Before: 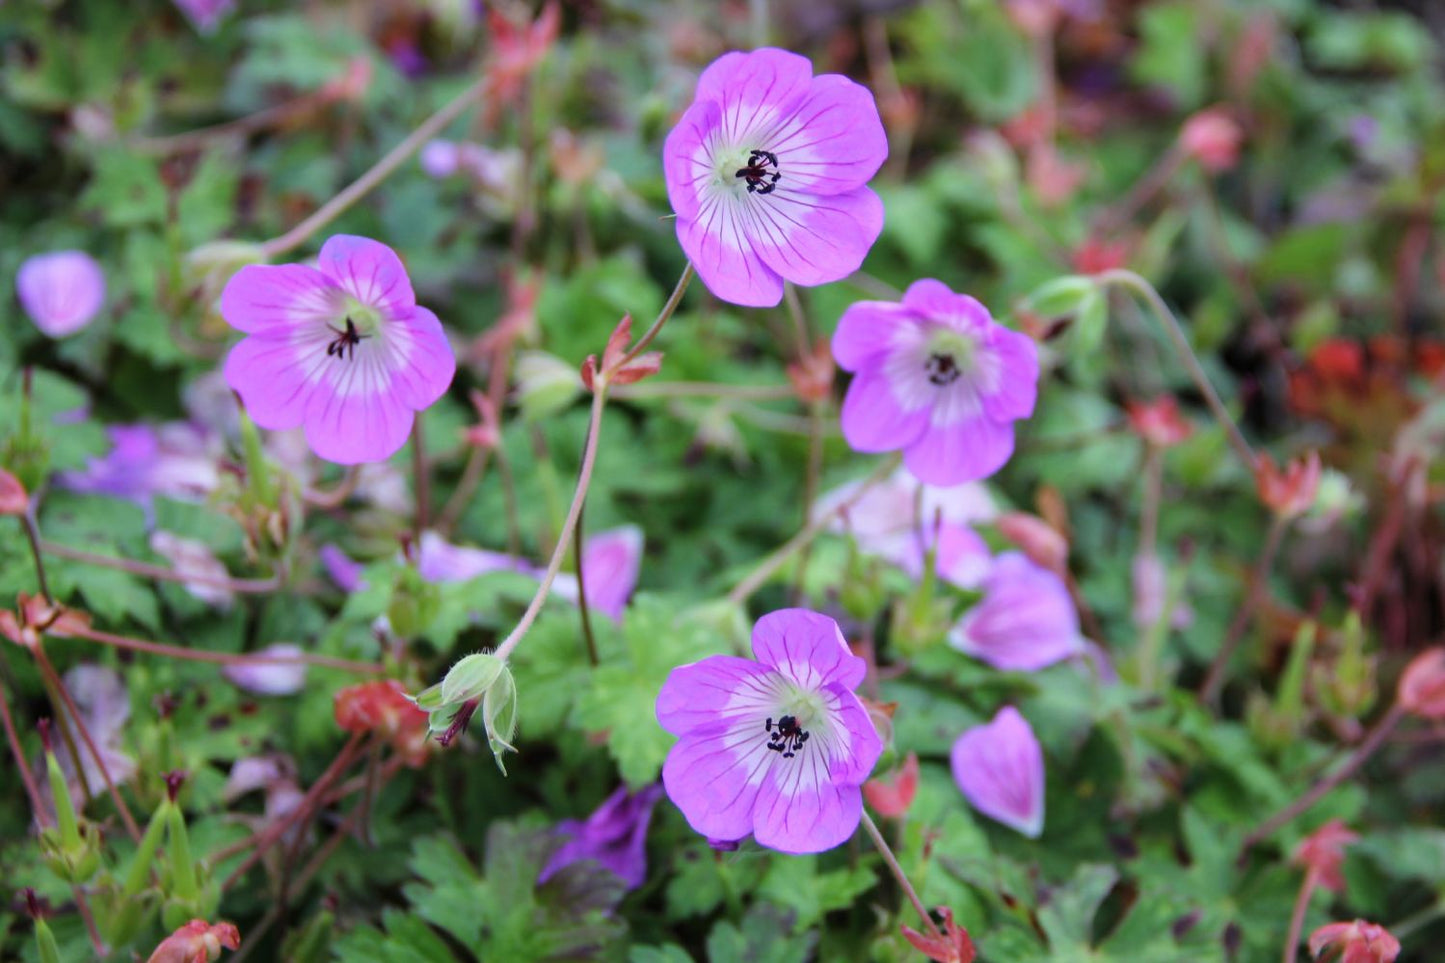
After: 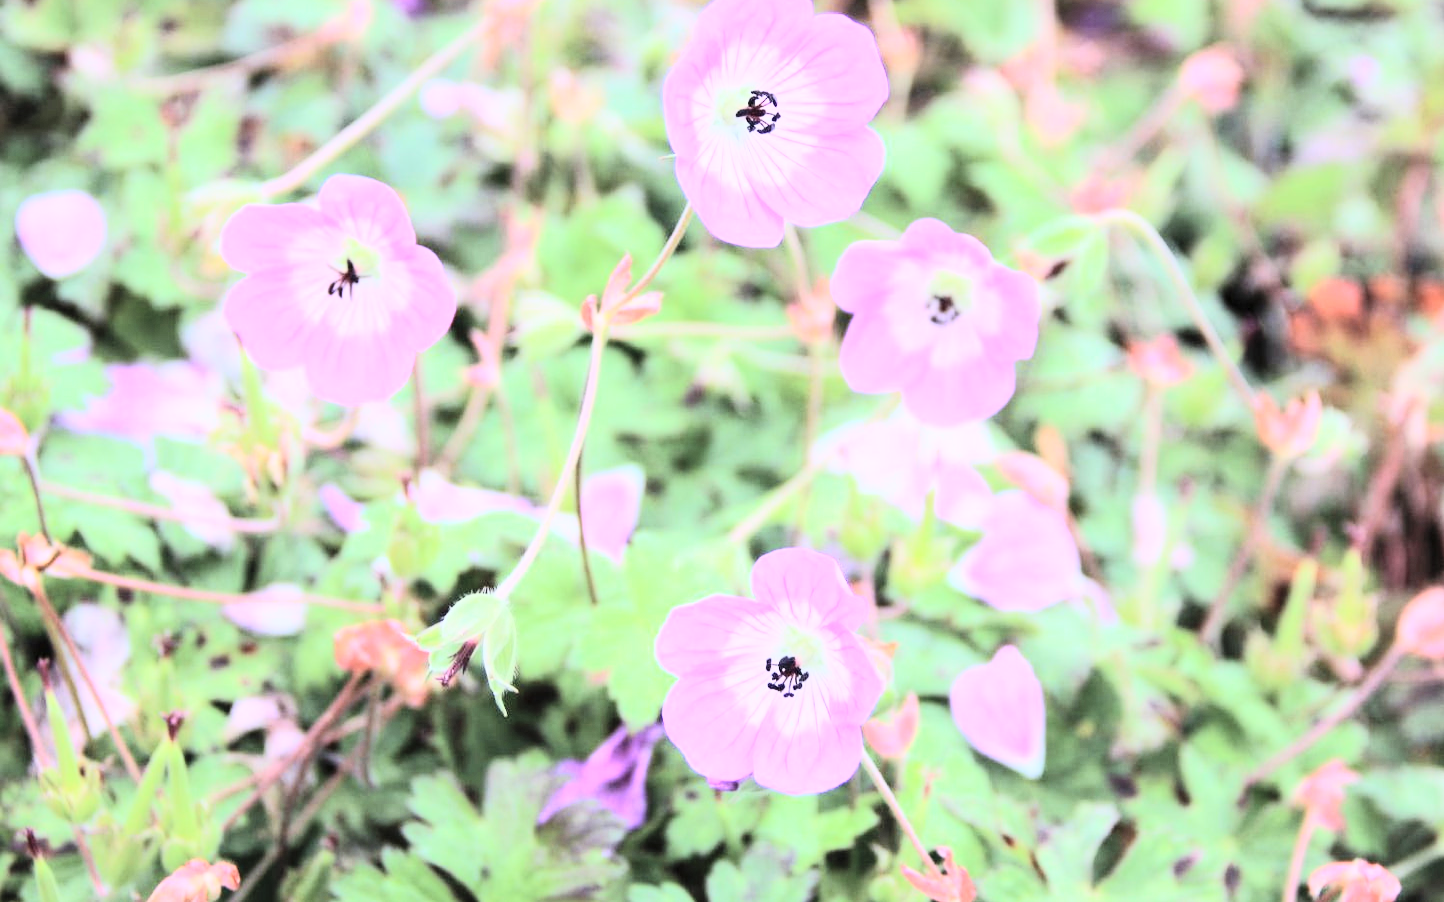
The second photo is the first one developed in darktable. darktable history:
tone curve: curves: ch0 [(0, 0) (0.417, 0.851) (1, 1)], color space Lab, independent channels, preserve colors none
crop and rotate: top 6.28%
